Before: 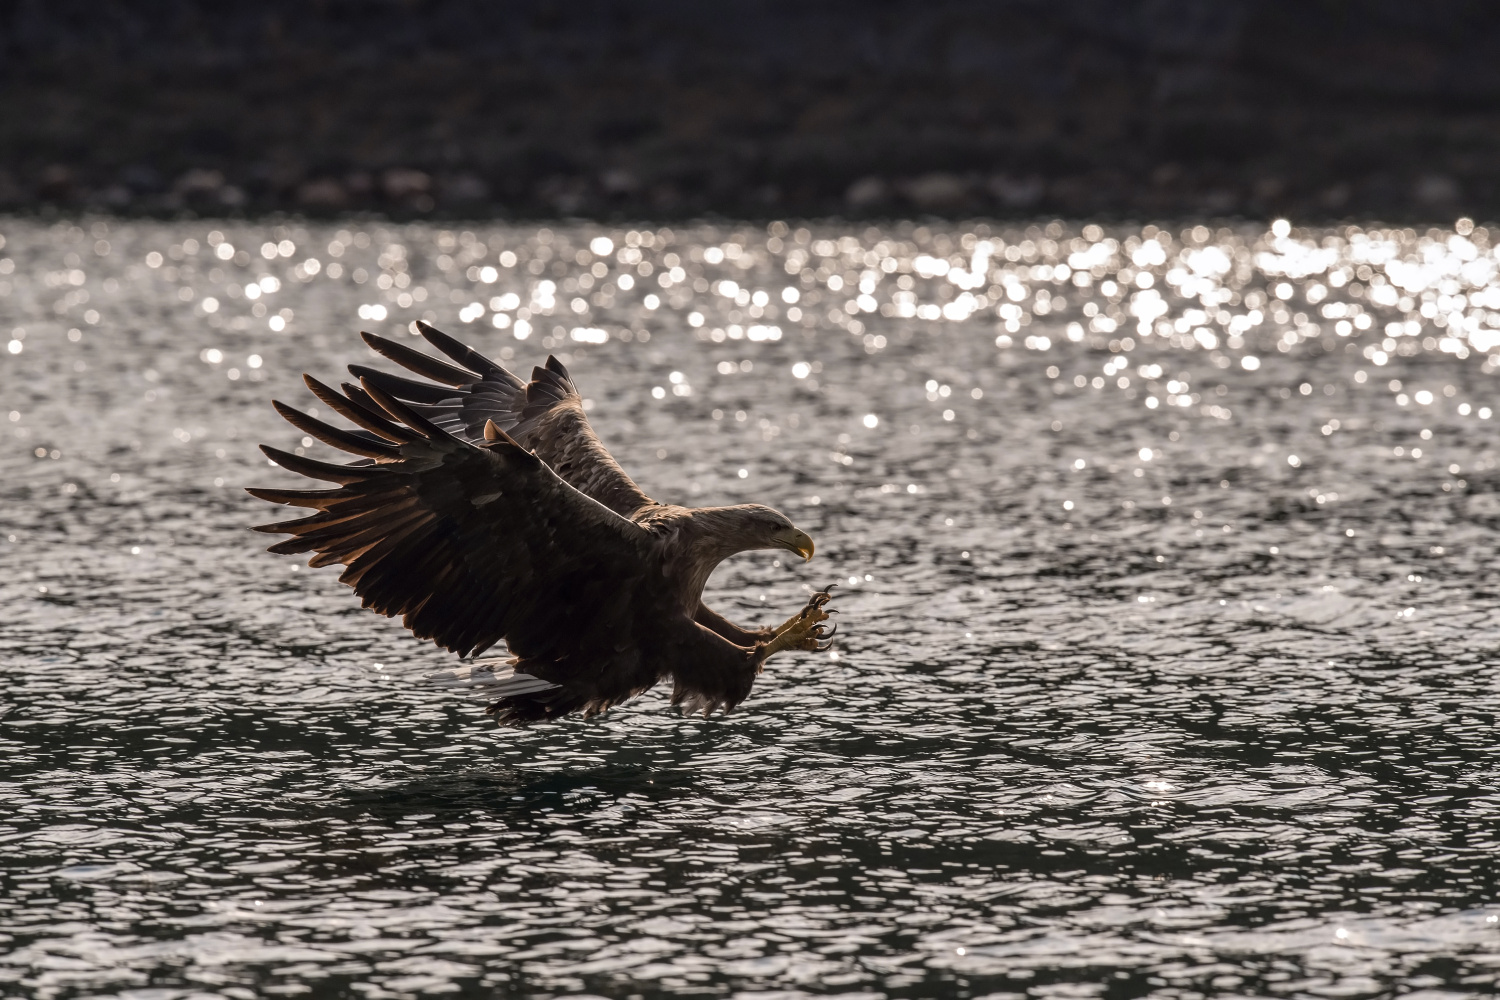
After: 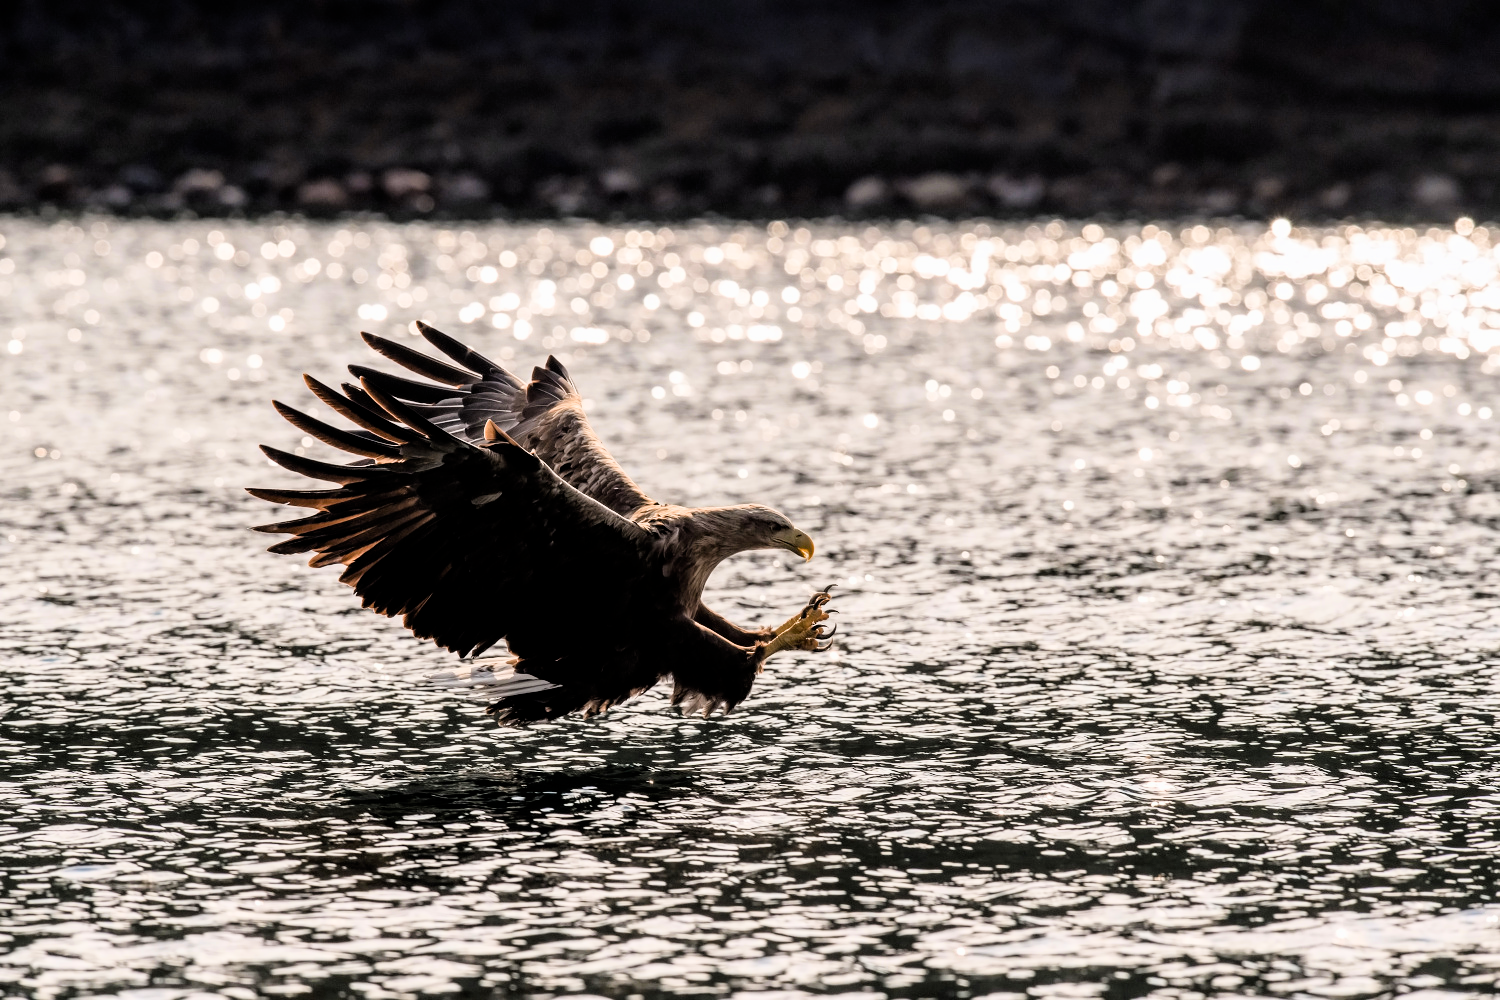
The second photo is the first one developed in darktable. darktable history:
exposure: black level correction 0, exposure 0.687 EV, compensate highlight preservation false
tone equalizer: -8 EV -0.767 EV, -7 EV -0.682 EV, -6 EV -0.578 EV, -5 EV -0.363 EV, -3 EV 0.38 EV, -2 EV 0.6 EV, -1 EV 0.675 EV, +0 EV 0.738 EV
contrast brightness saturation: contrast 0.093, saturation 0.277
filmic rgb: black relative exposure -7.6 EV, white relative exposure 4.63 EV, target black luminance 0%, hardness 3.57, latitude 50.39%, contrast 1.025, highlights saturation mix 9.28%, shadows ↔ highlights balance -0.195%
